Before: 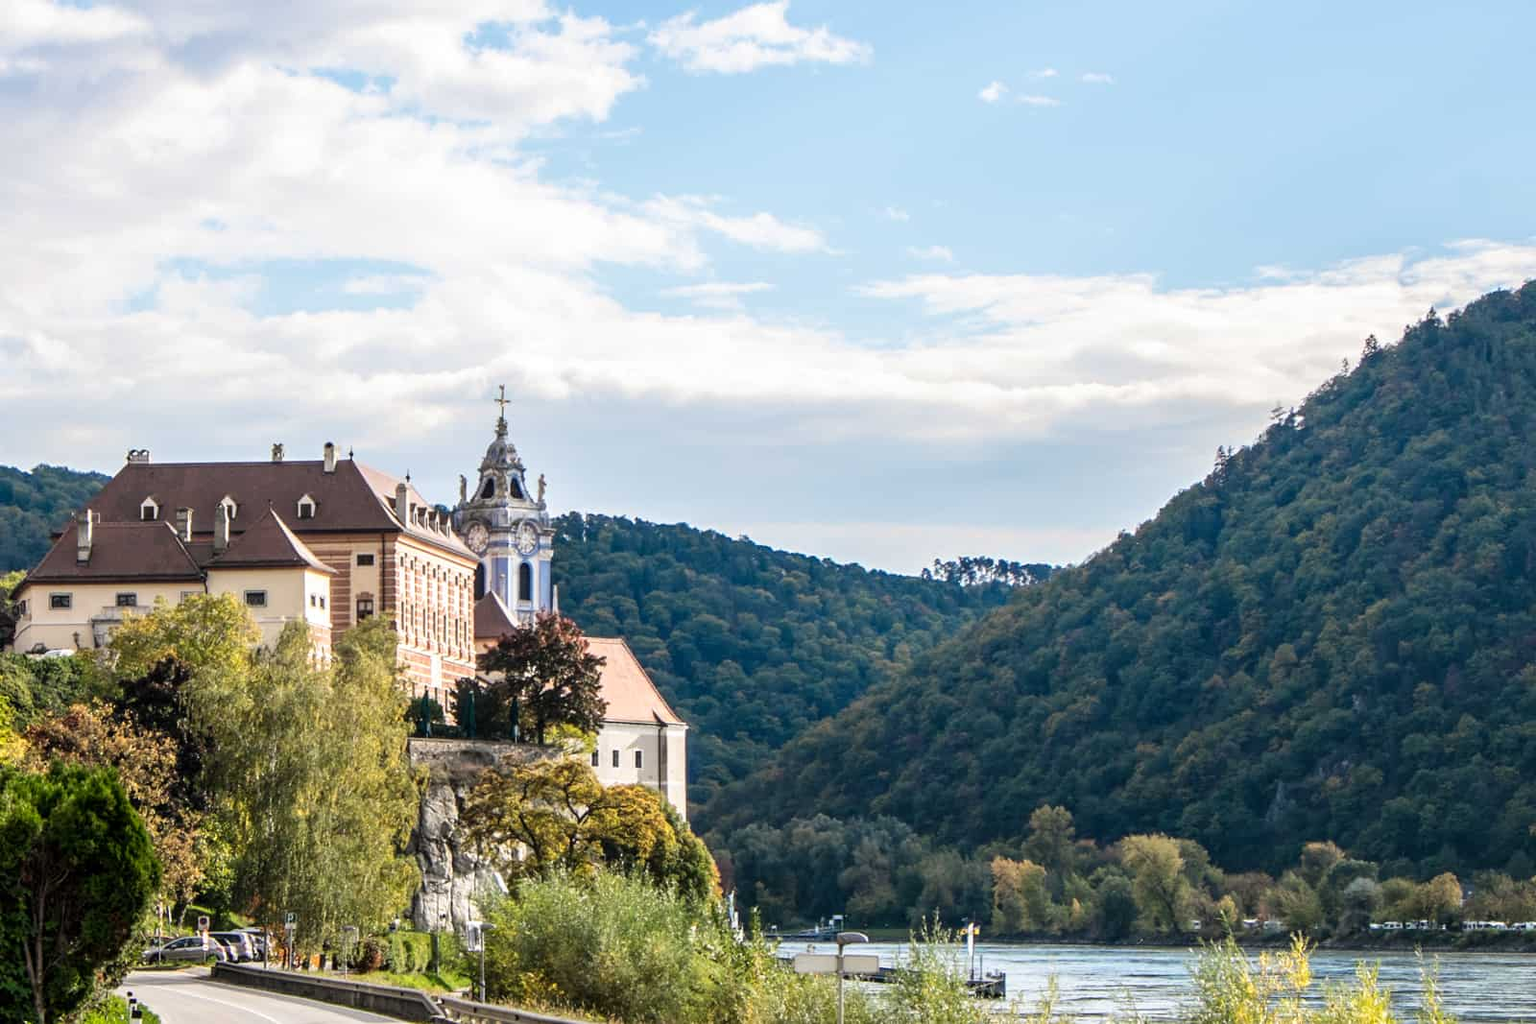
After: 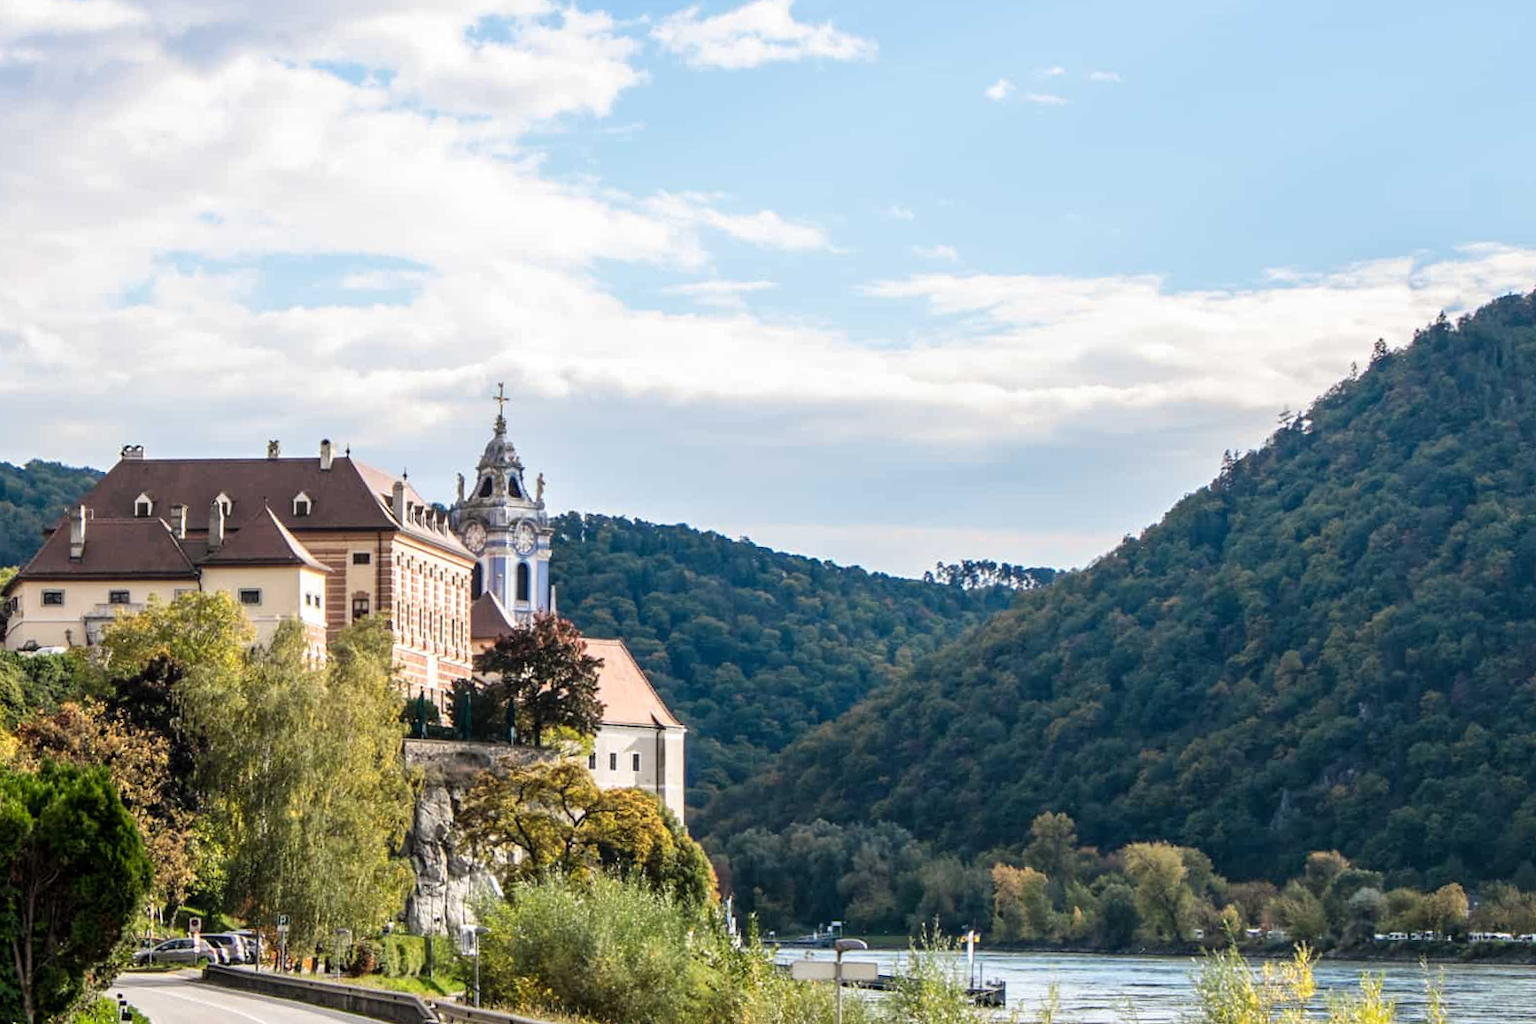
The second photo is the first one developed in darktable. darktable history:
crop and rotate: angle -0.431°
